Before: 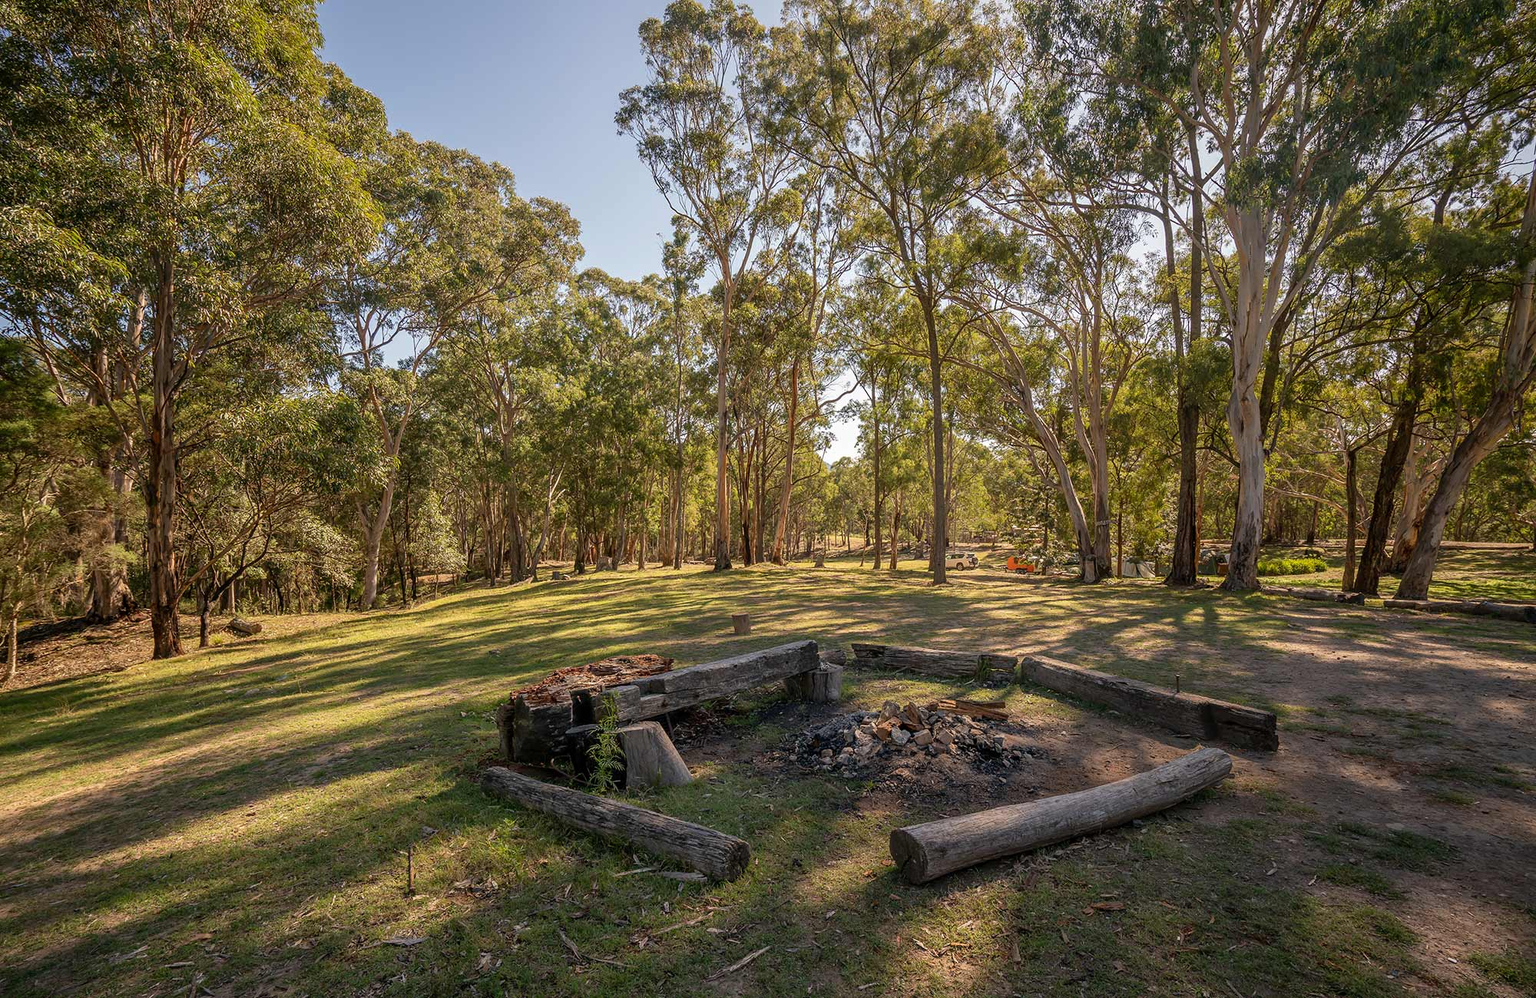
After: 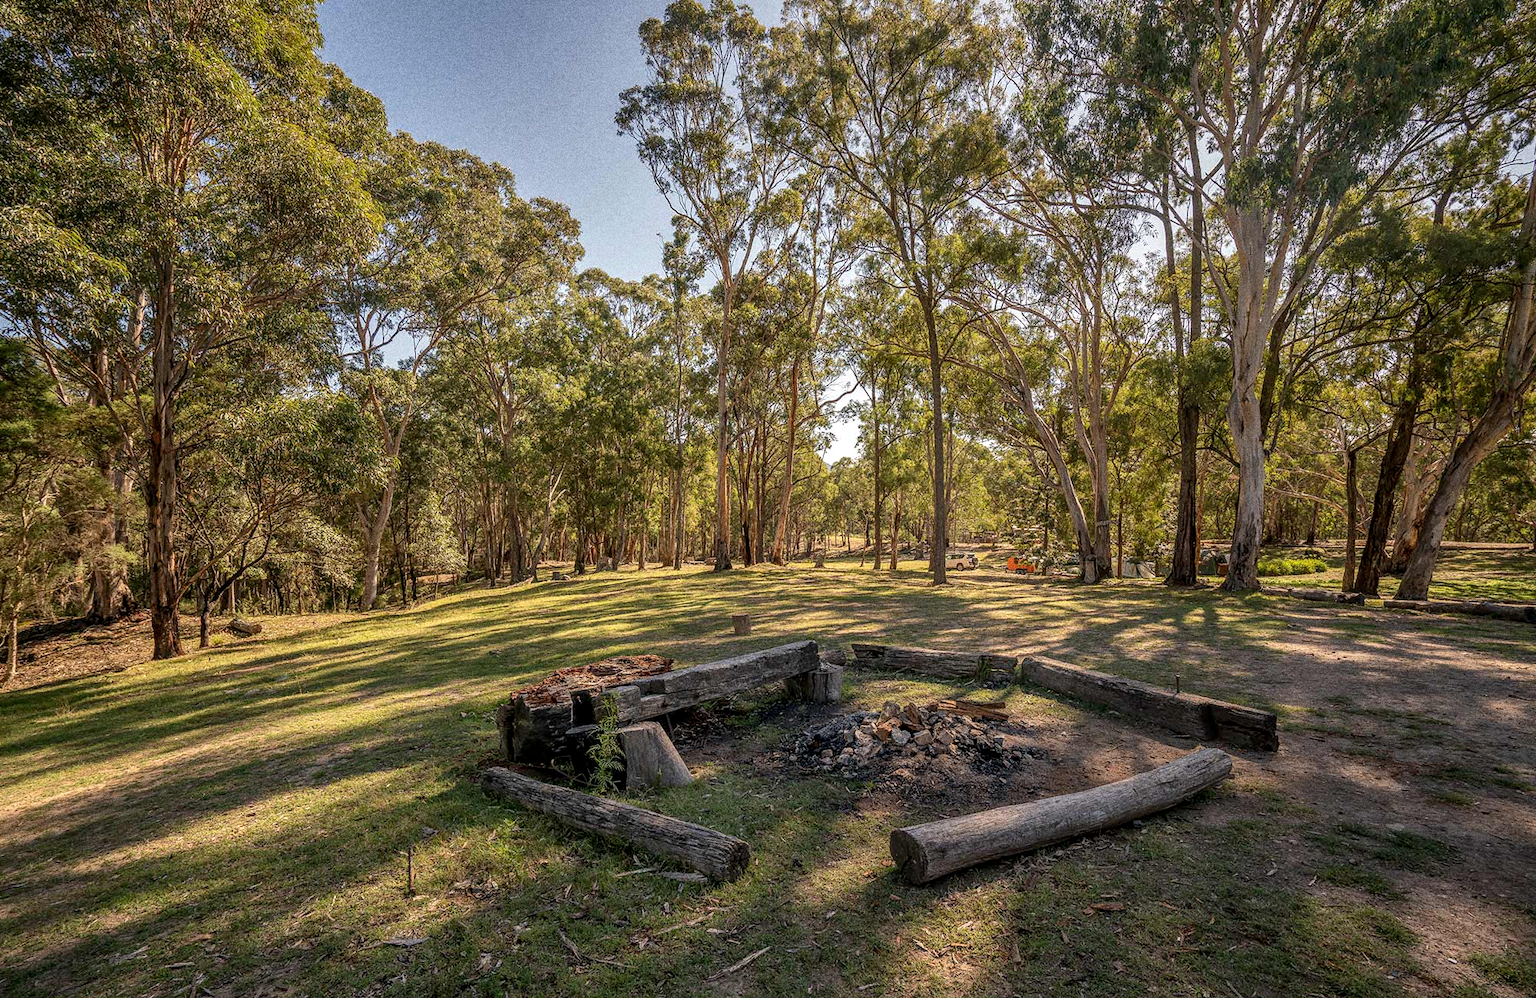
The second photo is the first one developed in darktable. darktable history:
grain: strength 49.07%
shadows and highlights: shadows 24.5, highlights -78.15, soften with gaussian
local contrast: on, module defaults
